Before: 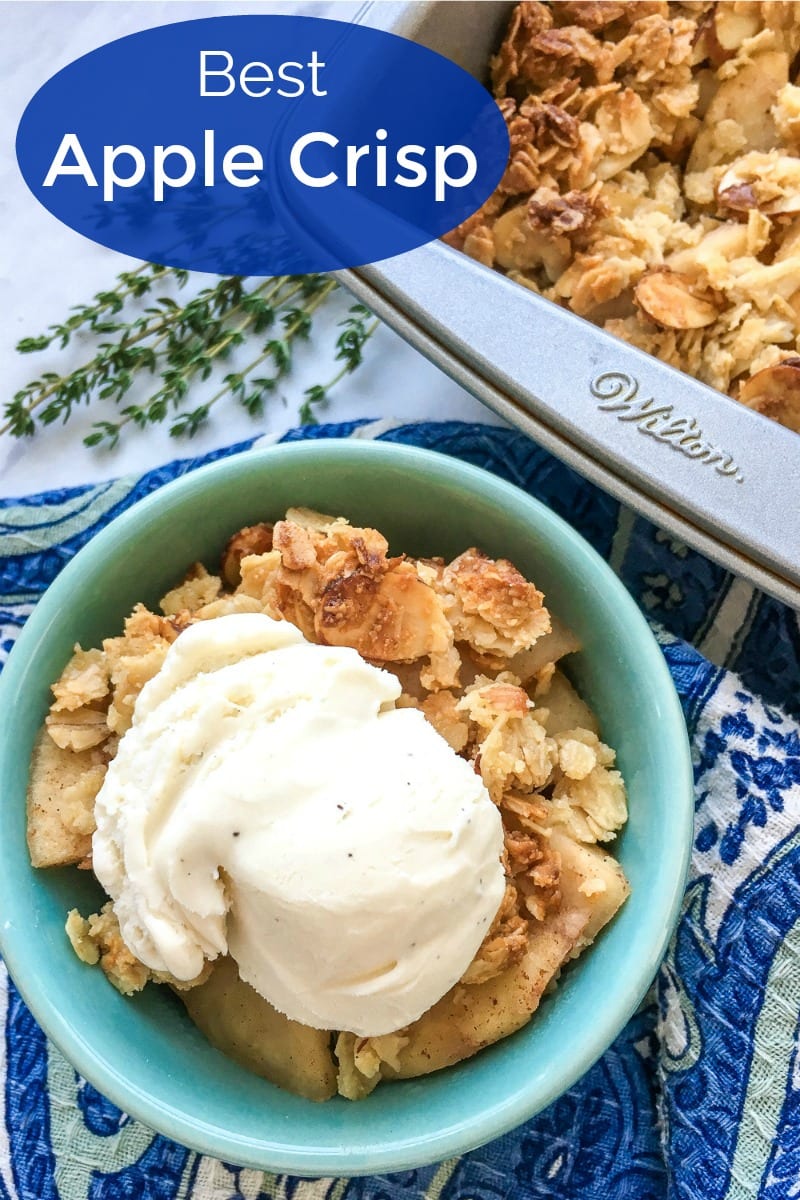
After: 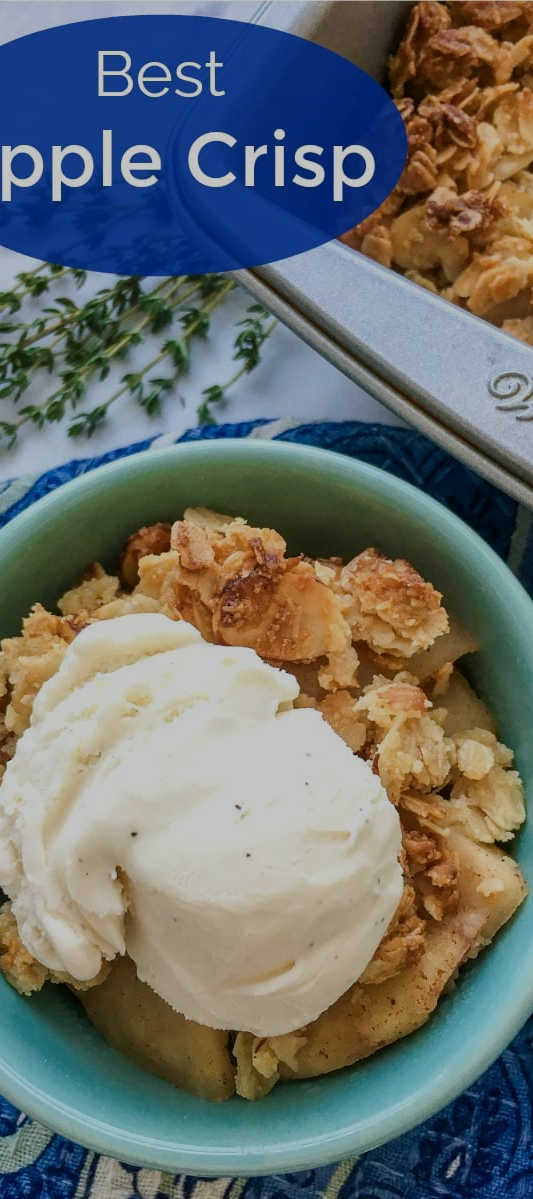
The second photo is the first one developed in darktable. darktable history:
exposure: black level correction 0, exposure -0.867 EV, compensate exposure bias true, compensate highlight preservation false
crop and rotate: left 12.766%, right 20.497%
color balance rgb: power › hue 214.05°, perceptual saturation grading › global saturation 0.393%, global vibrance 9.464%
